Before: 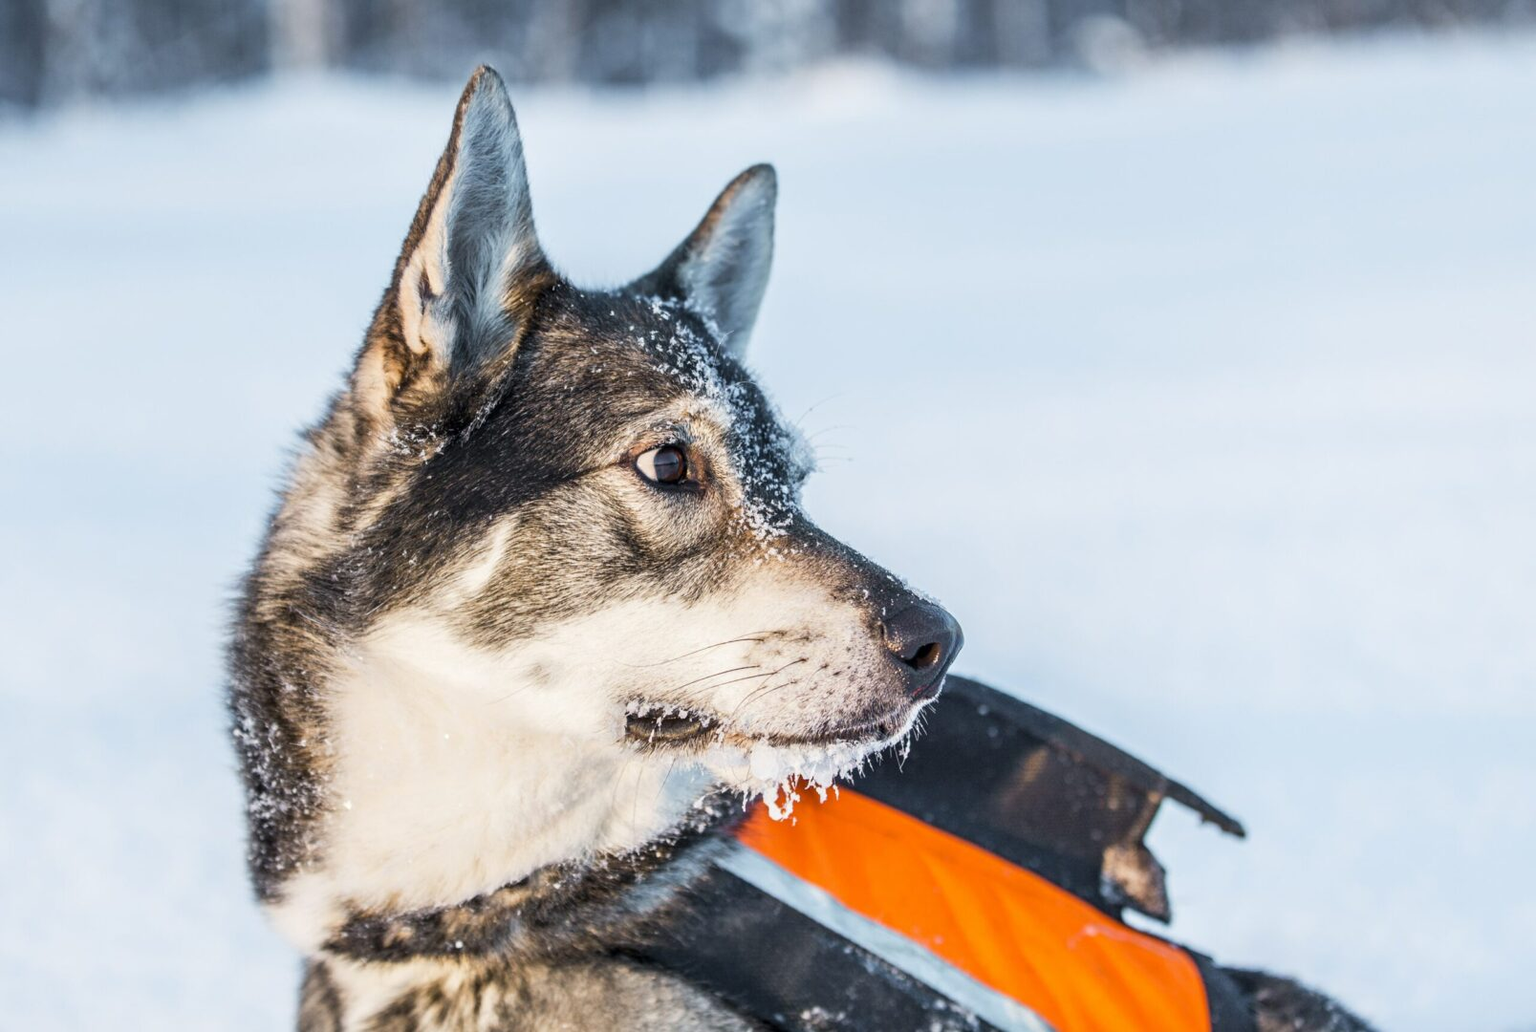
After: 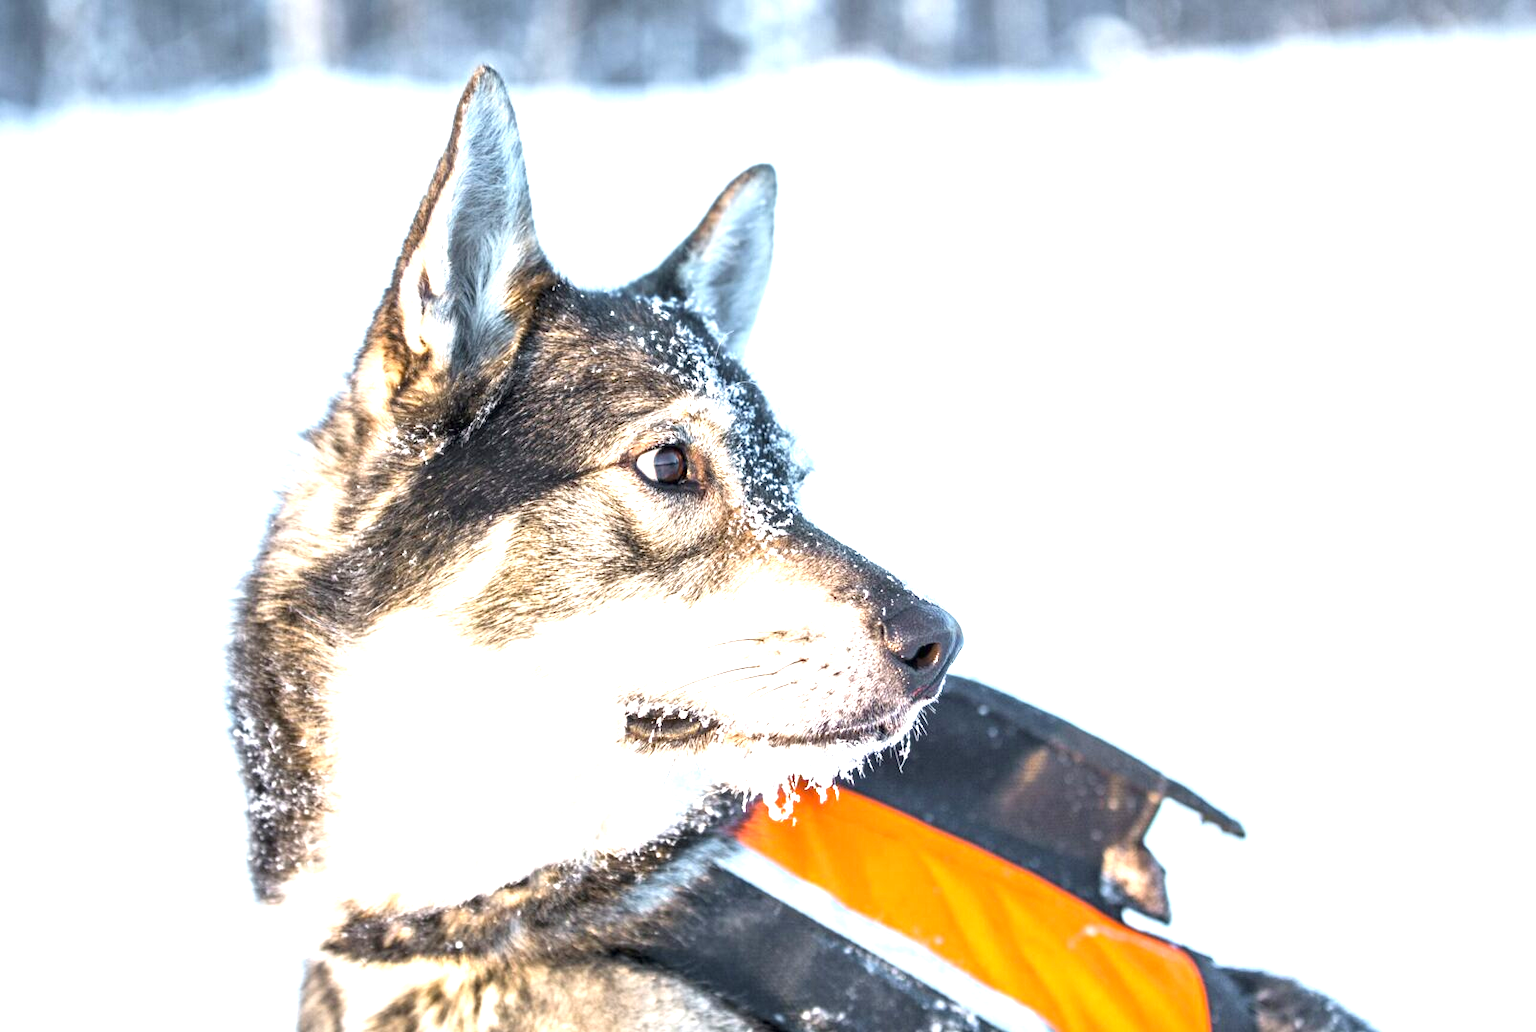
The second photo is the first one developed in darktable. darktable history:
exposure: exposure 1.223 EV, compensate highlight preservation false
white balance: emerald 1
